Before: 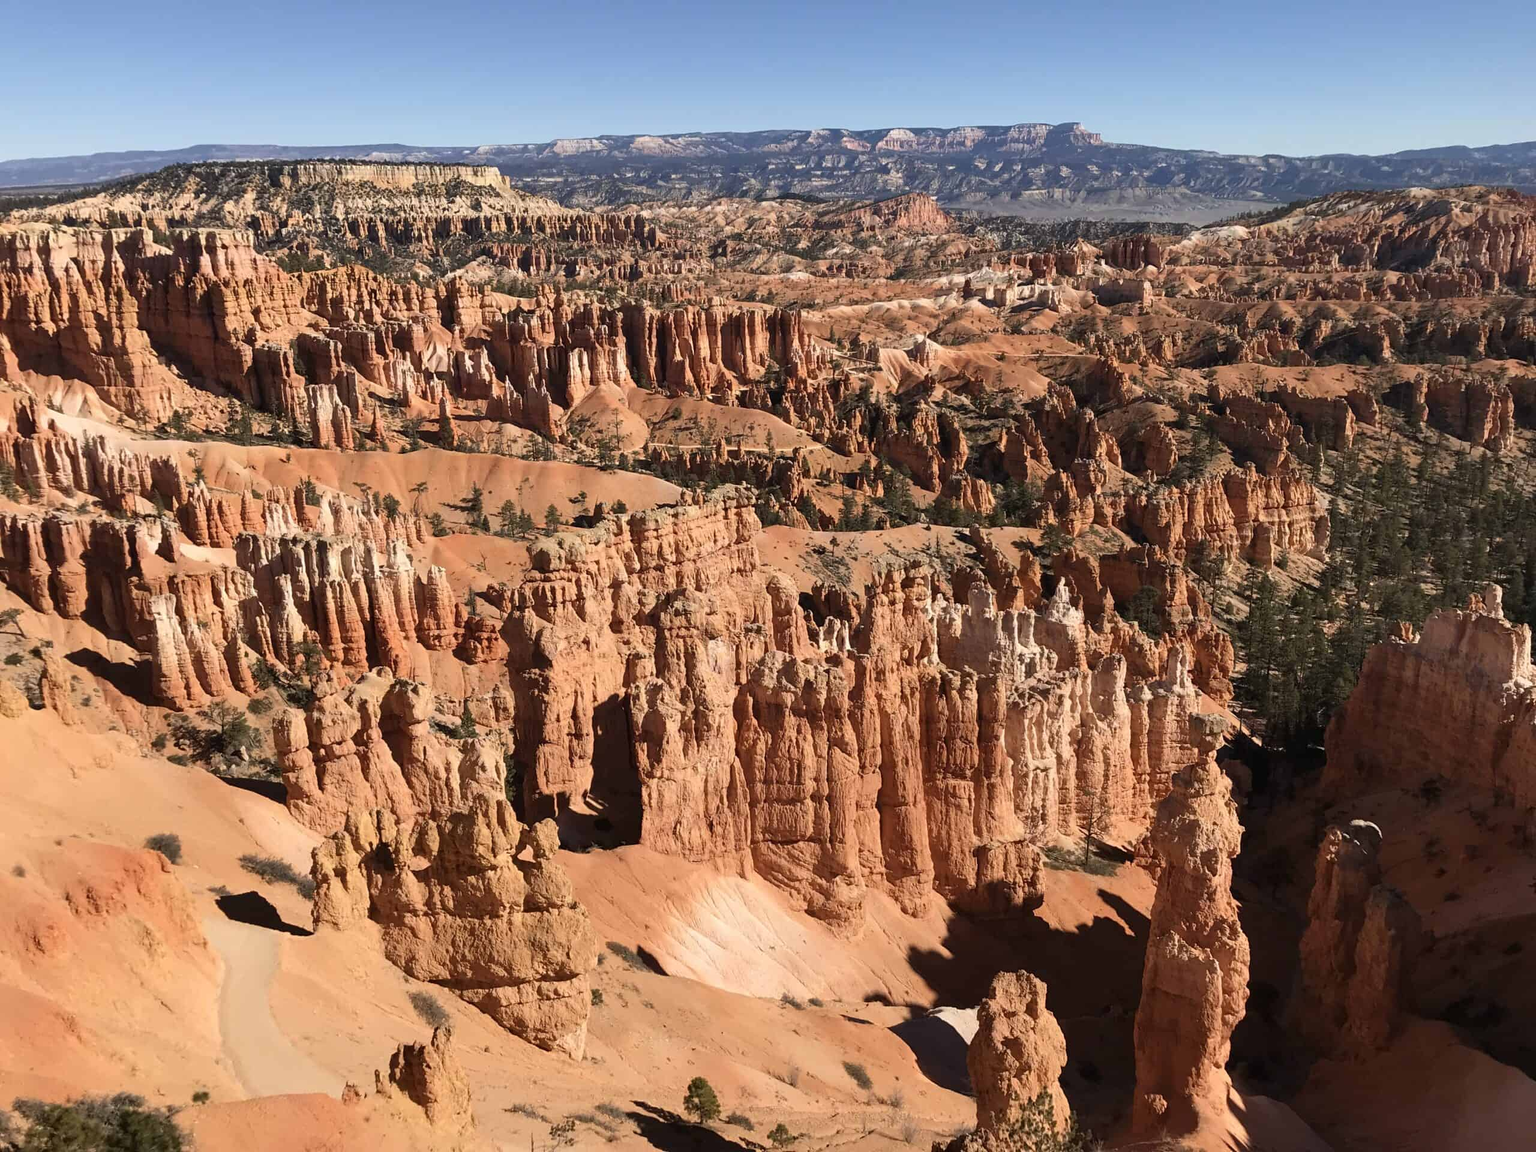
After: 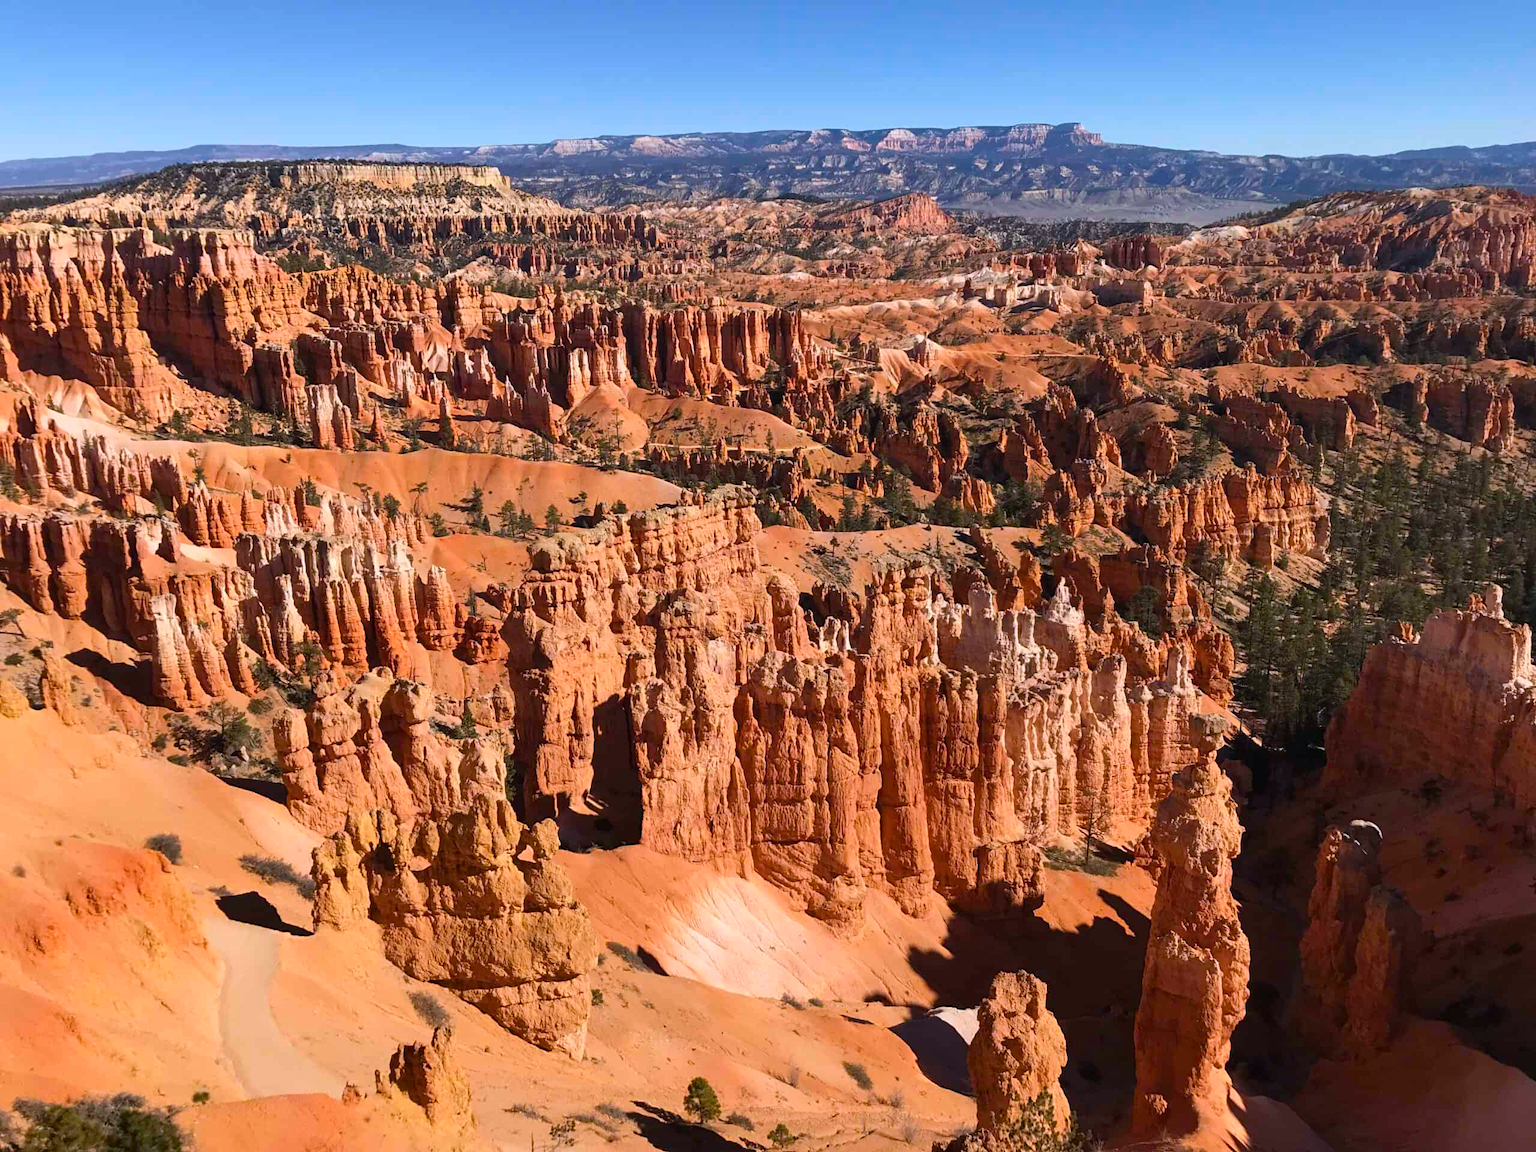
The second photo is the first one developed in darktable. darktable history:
color calibration: illuminant as shot in camera, x 0.358, y 0.373, temperature 4628.91 K
color balance rgb: perceptual saturation grading › global saturation 25%, global vibrance 10%
